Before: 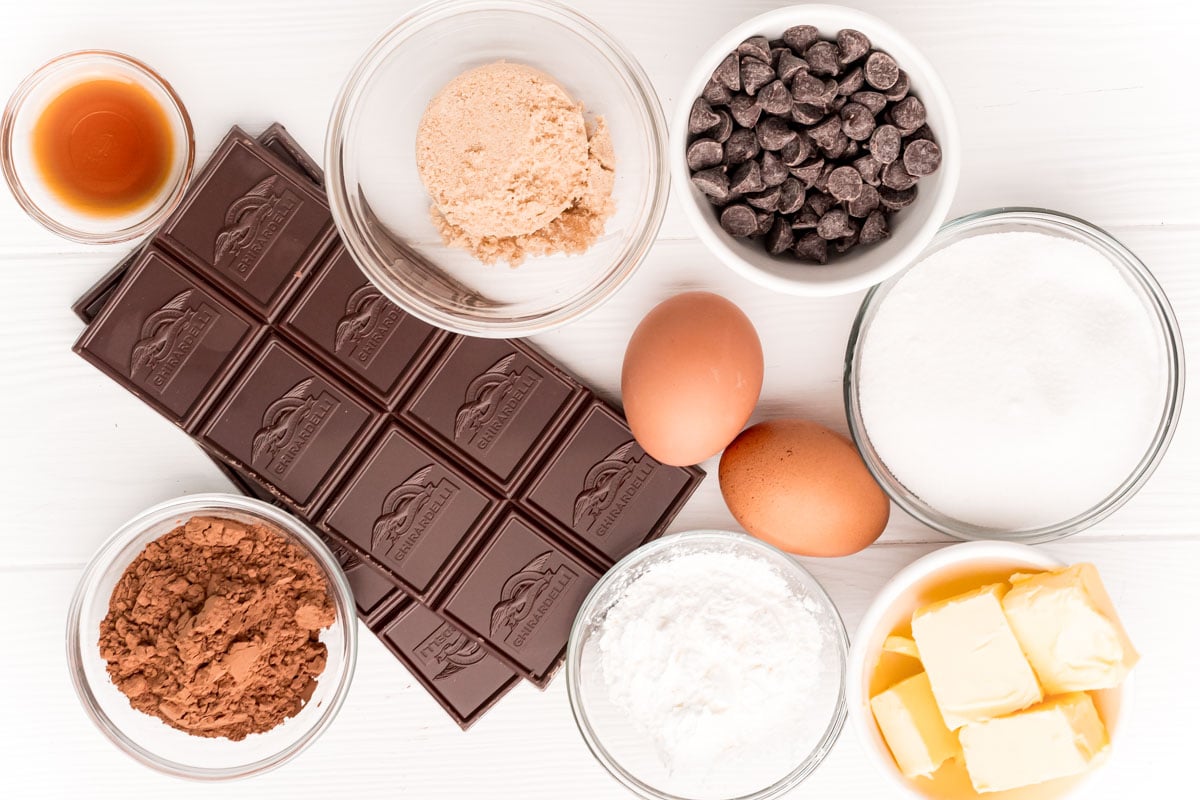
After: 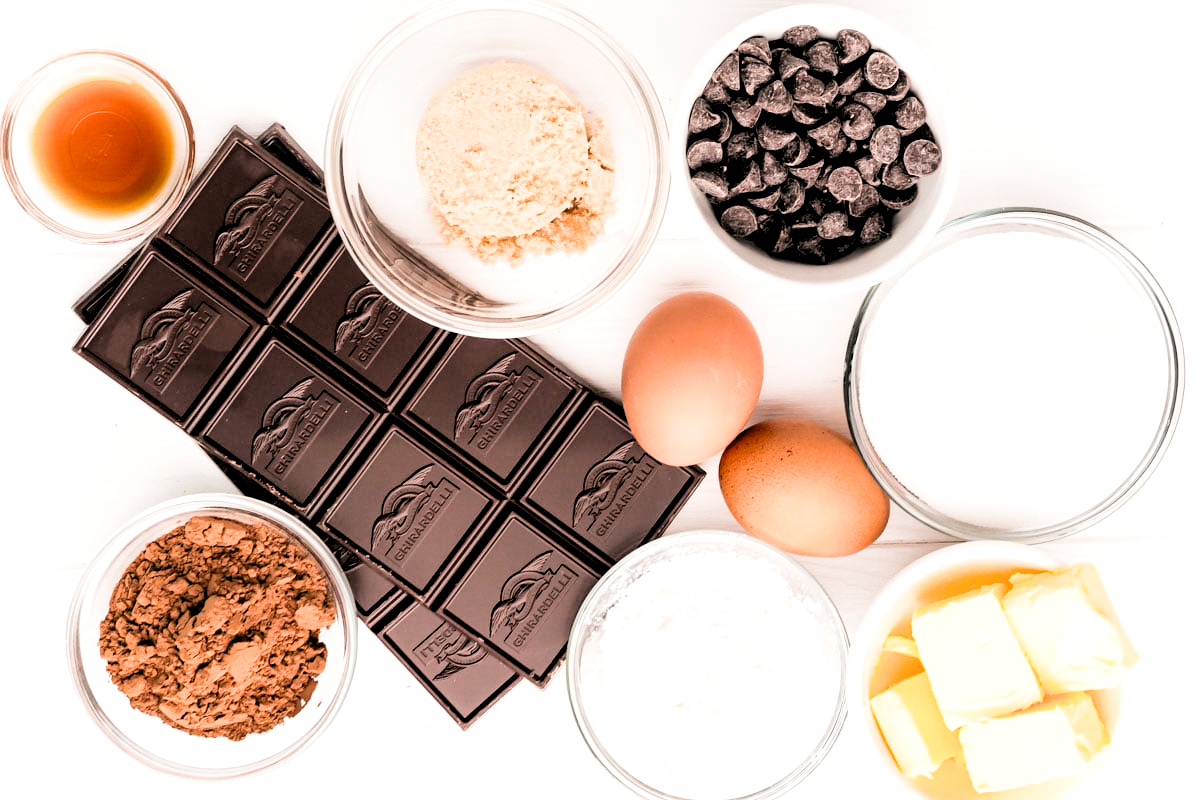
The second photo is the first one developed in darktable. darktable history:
tone equalizer: -8 EV -0.388 EV, -7 EV -0.422 EV, -6 EV -0.367 EV, -5 EV -0.242 EV, -3 EV 0.22 EV, -2 EV 0.347 EV, -1 EV 0.402 EV, +0 EV 0.413 EV
levels: black 3.82%, levels [0.062, 0.494, 0.925]
filmic rgb: black relative exposure -5.15 EV, white relative exposure 3.95 EV, hardness 2.9, contrast 1.3, highlights saturation mix -29.48%
color balance rgb: shadows lift › luminance -7.39%, shadows lift › chroma 2.295%, shadows lift › hue 165.97°, global offset › luminance -0.87%, linear chroma grading › shadows -8.565%, linear chroma grading › global chroma 9.844%, perceptual saturation grading › global saturation -0.042%, global vibrance 4.732%
